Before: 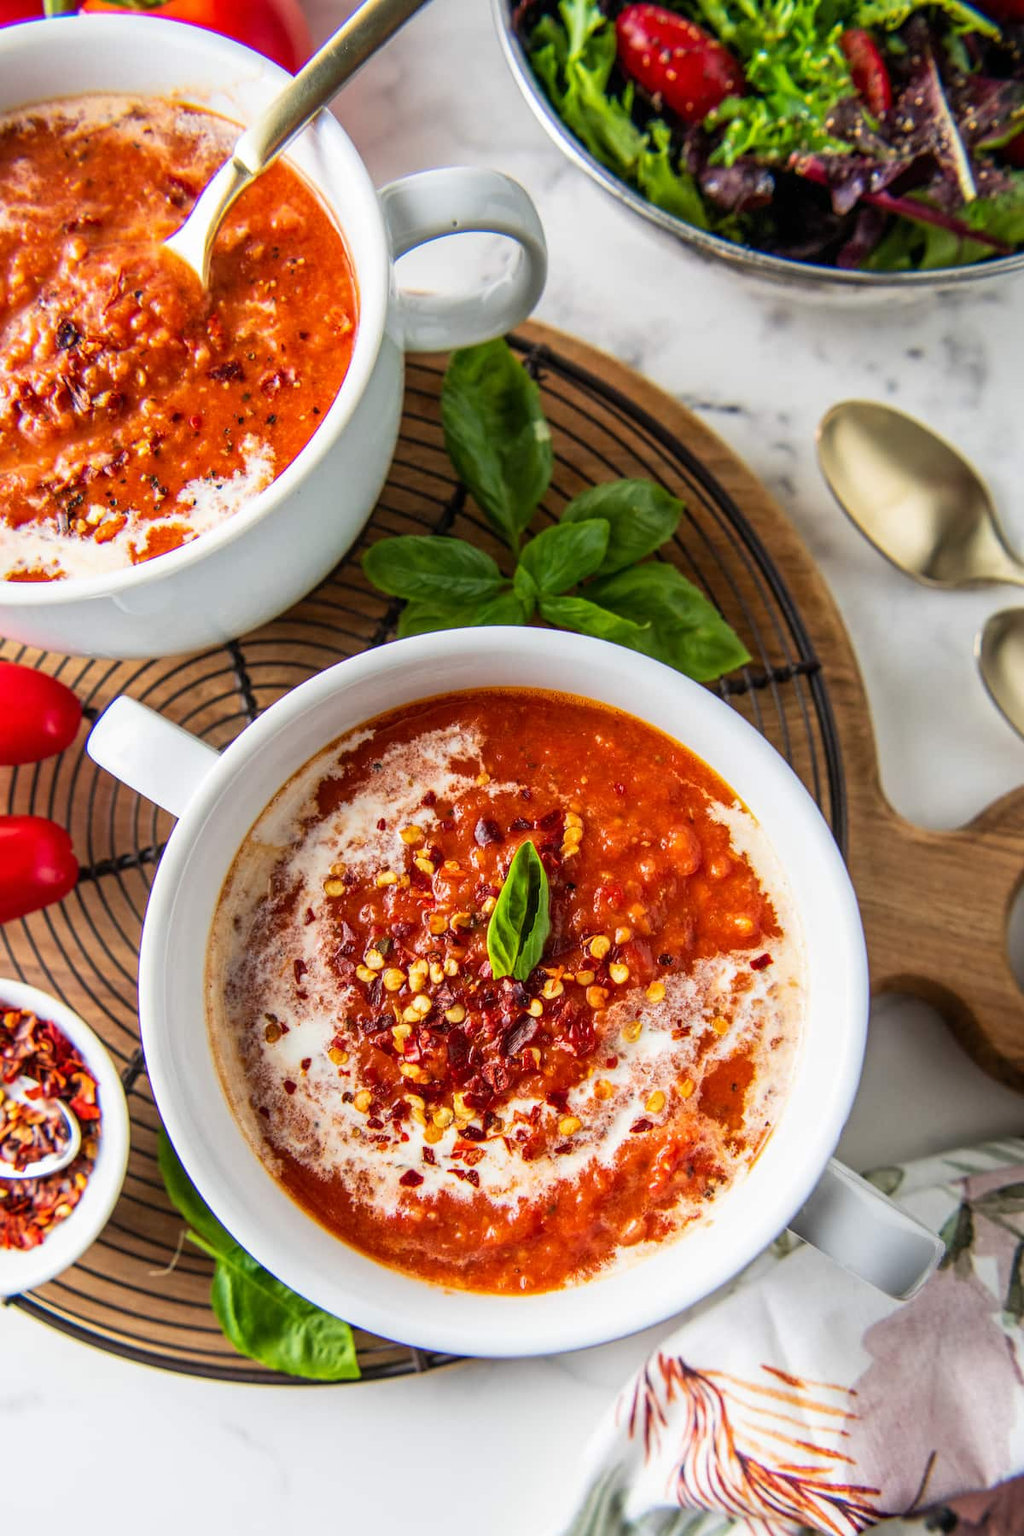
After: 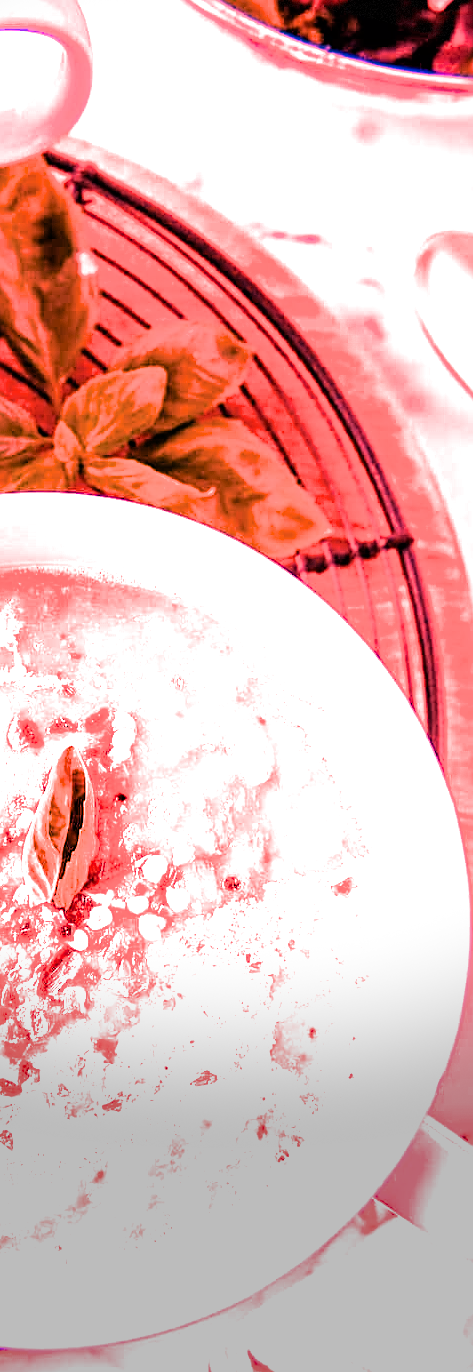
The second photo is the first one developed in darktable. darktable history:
vignetting: fall-off start 68.33%, fall-off radius 30%, saturation 0.042, center (-0.066, -0.311), width/height ratio 0.992, shape 0.85, dithering 8-bit output
vibrance: vibrance 0%
crop: left 45.721%, top 13.393%, right 14.118%, bottom 10.01%
sharpen: on, module defaults
white balance: red 4.26, blue 1.802
filmic rgb: hardness 4.17, contrast 1.364, color science v6 (2022)
